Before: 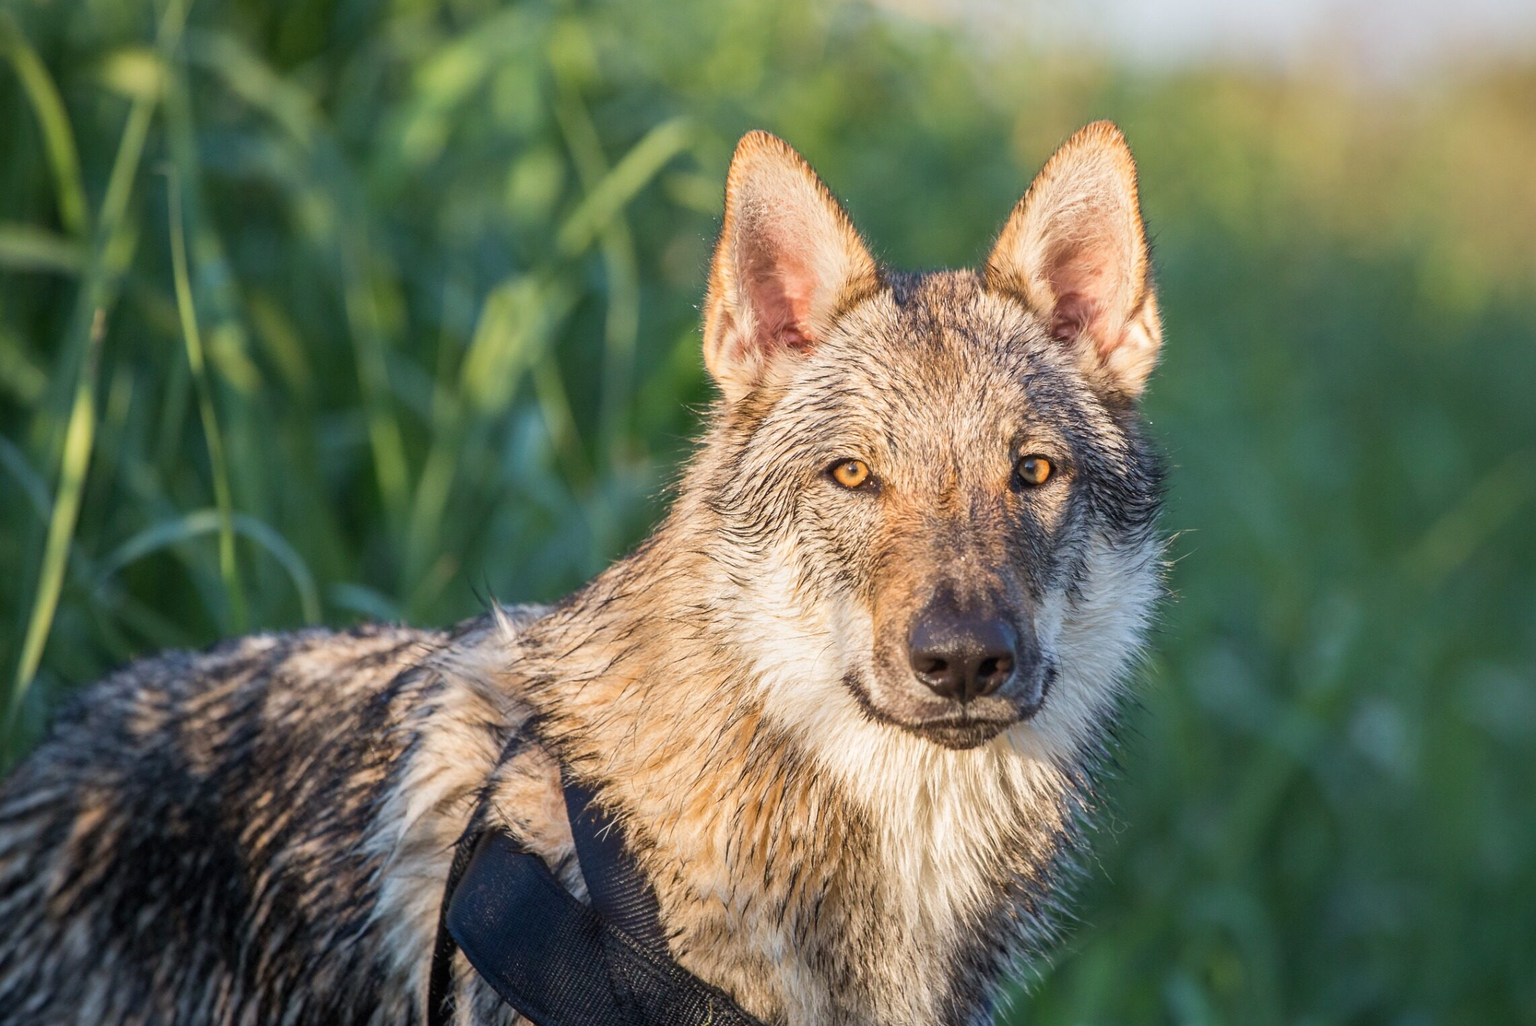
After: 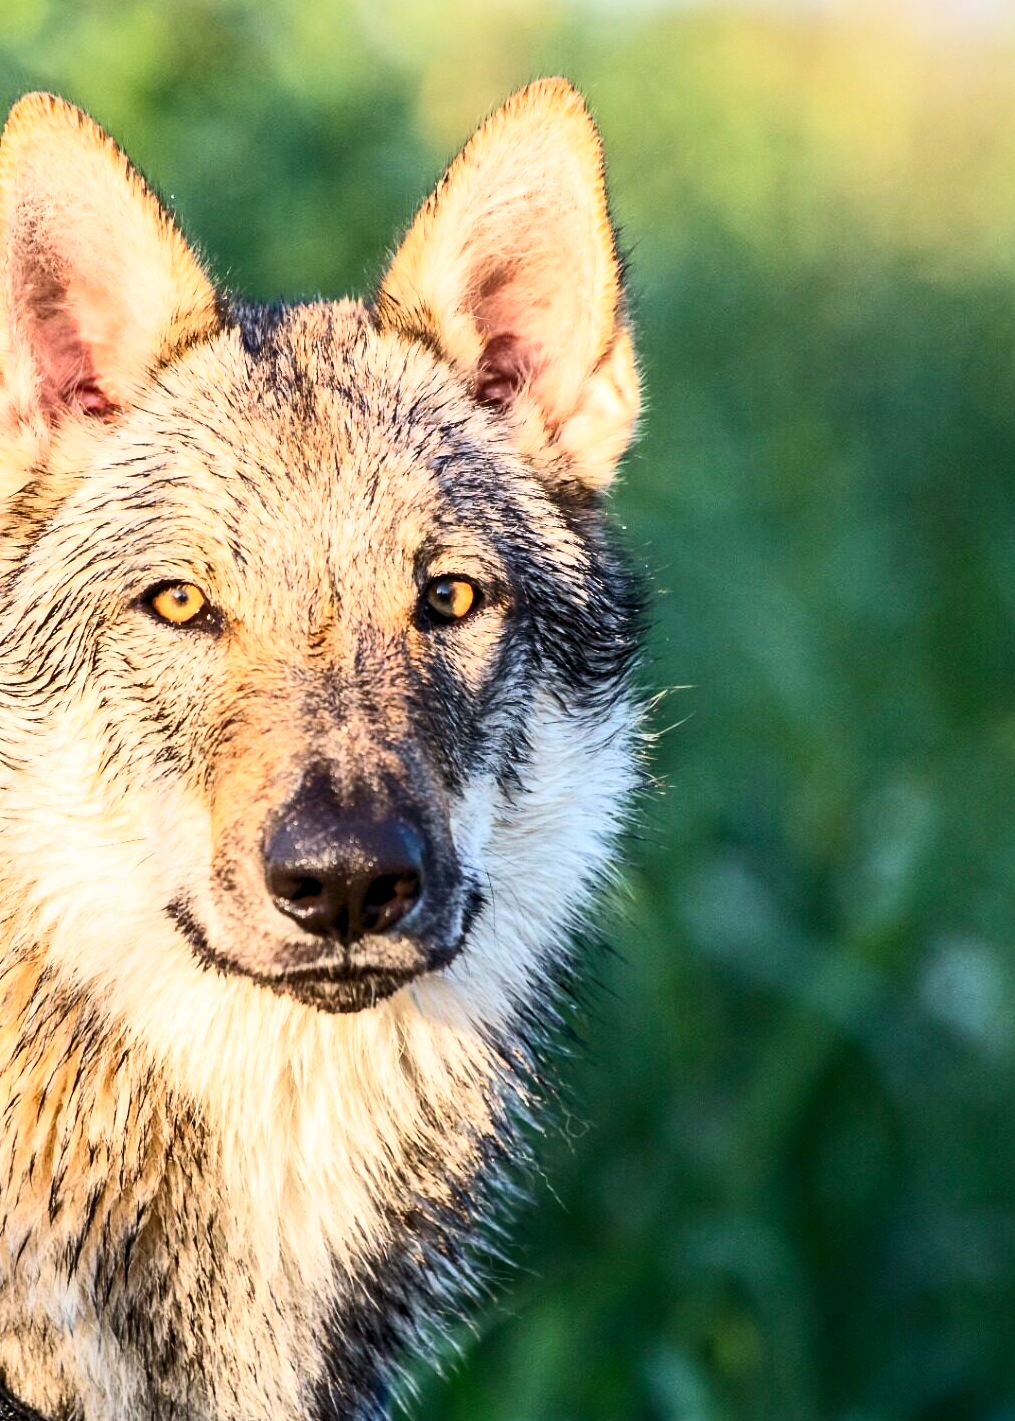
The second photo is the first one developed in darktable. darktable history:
crop: left 47.628%, top 6.643%, right 7.874%
rgb levels: levels [[0.013, 0.434, 0.89], [0, 0.5, 1], [0, 0.5, 1]]
contrast brightness saturation: contrast 0.4, brightness 0.05, saturation 0.25
